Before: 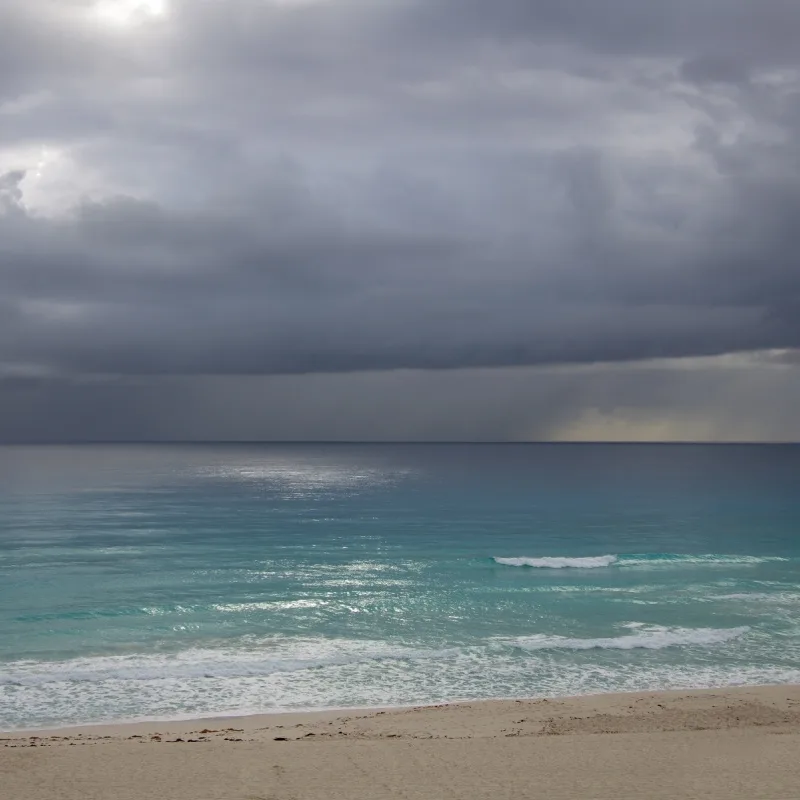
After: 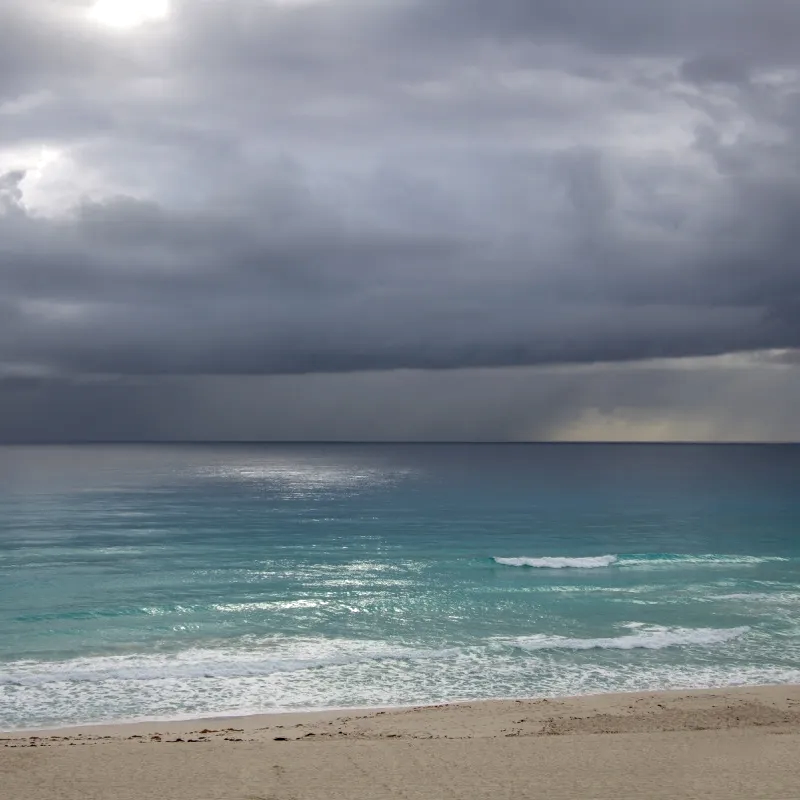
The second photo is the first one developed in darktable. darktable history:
local contrast: shadows 96%, midtone range 0.495
exposure: exposure 0.127 EV, compensate highlight preservation false
